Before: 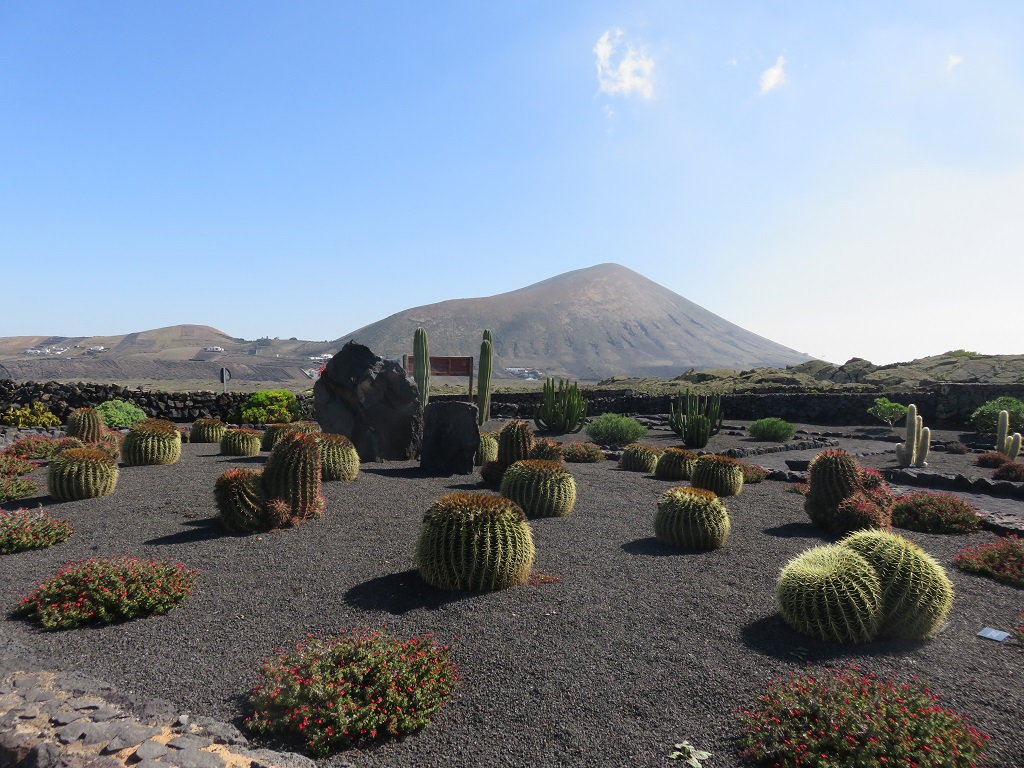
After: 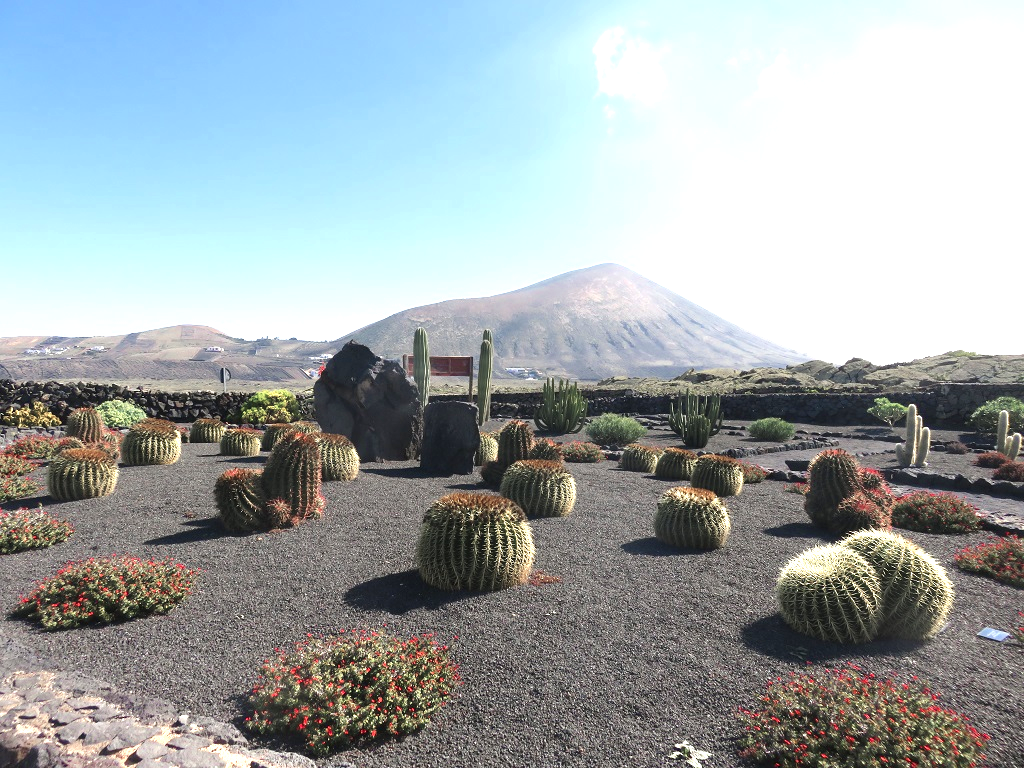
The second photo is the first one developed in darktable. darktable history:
color zones: curves: ch0 [(0, 0.473) (0.001, 0.473) (0.226, 0.548) (0.4, 0.589) (0.525, 0.54) (0.728, 0.403) (0.999, 0.473) (1, 0.473)]; ch1 [(0, 0.619) (0.001, 0.619) (0.234, 0.388) (0.4, 0.372) (0.528, 0.422) (0.732, 0.53) (0.999, 0.619) (1, 0.619)]; ch2 [(0, 0.547) (0.001, 0.547) (0.226, 0.45) (0.4, 0.525) (0.525, 0.585) (0.8, 0.511) (0.999, 0.547) (1, 0.547)]
exposure: black level correction 0, exposure 1.1 EV, compensate exposure bias true, compensate highlight preservation false
